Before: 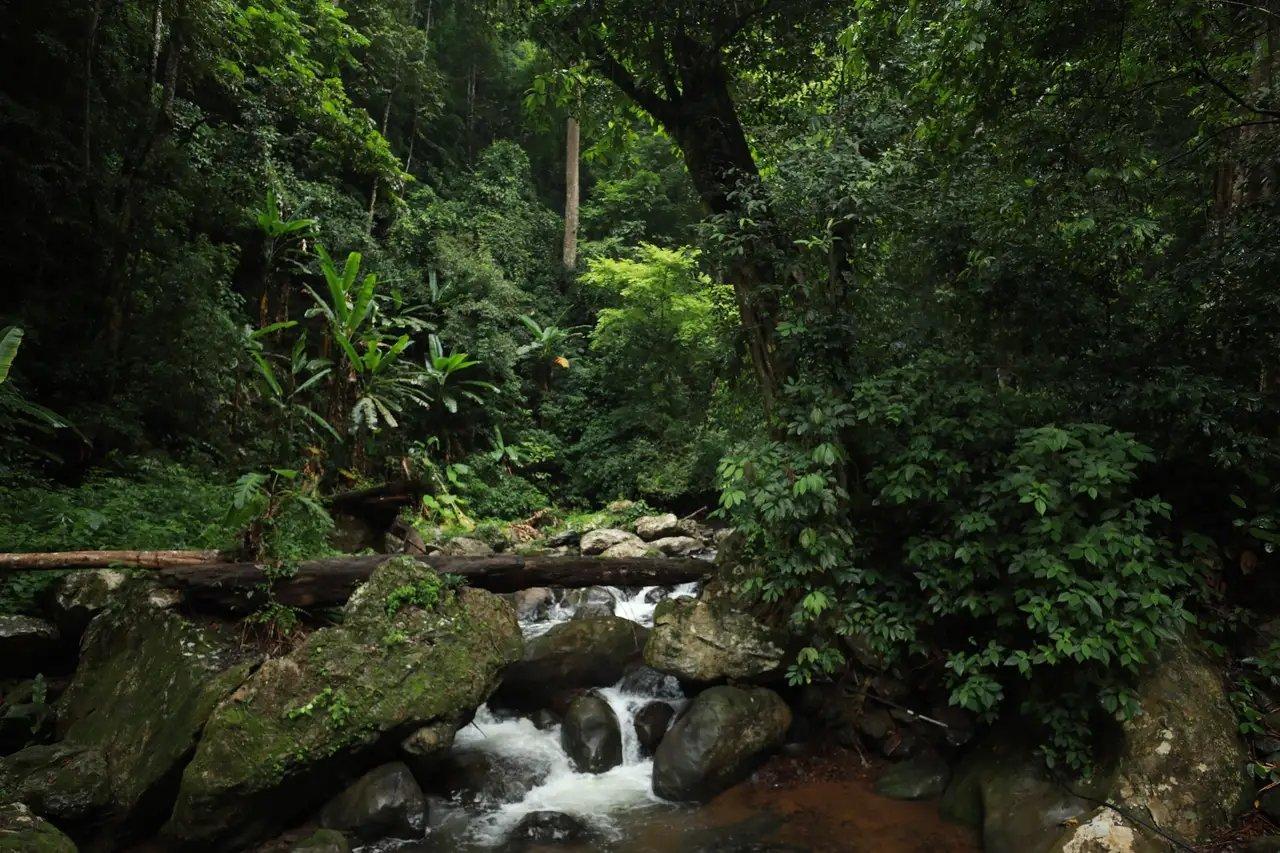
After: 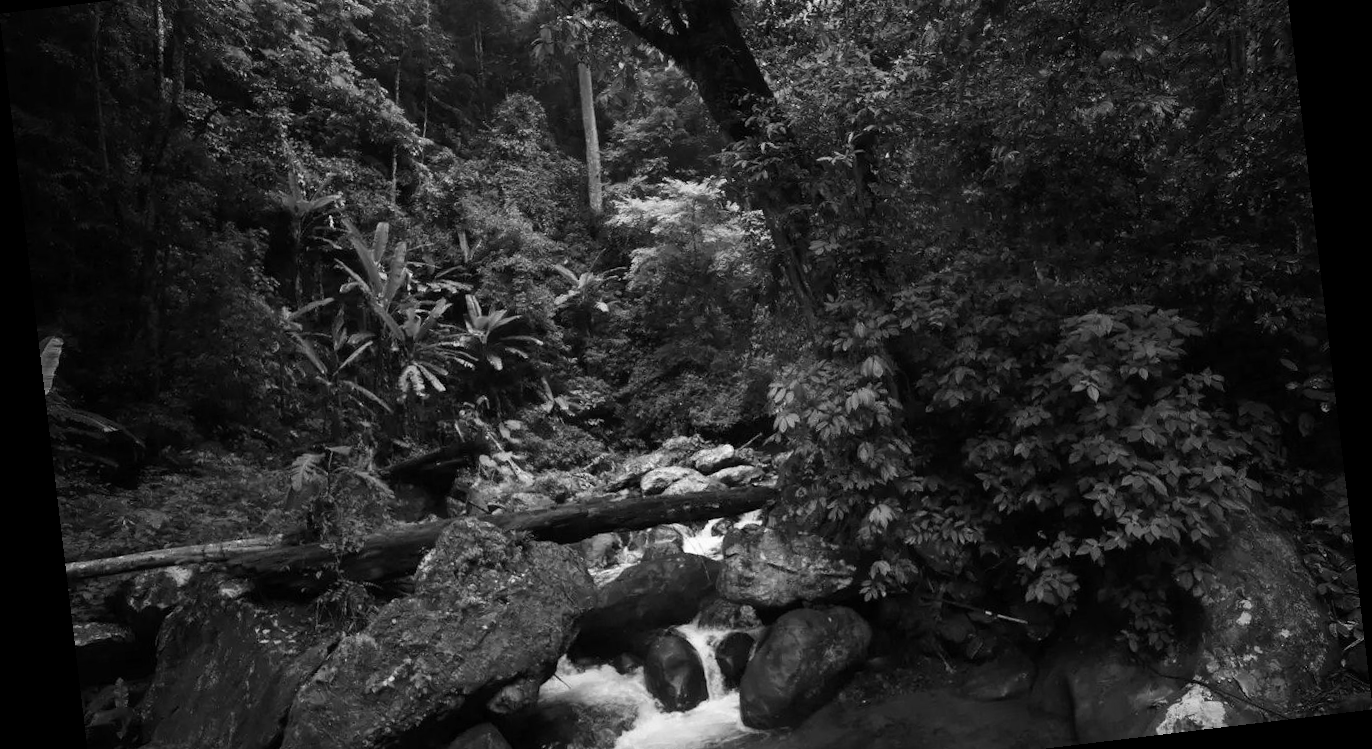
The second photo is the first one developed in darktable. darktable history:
contrast brightness saturation: contrast 0.09, saturation 0.28
color correction: highlights a* 2.72, highlights b* 22.8
monochrome: a -6.99, b 35.61, size 1.4
crop: top 13.819%, bottom 11.169%
rotate and perspective: rotation -6.83°, automatic cropping off
